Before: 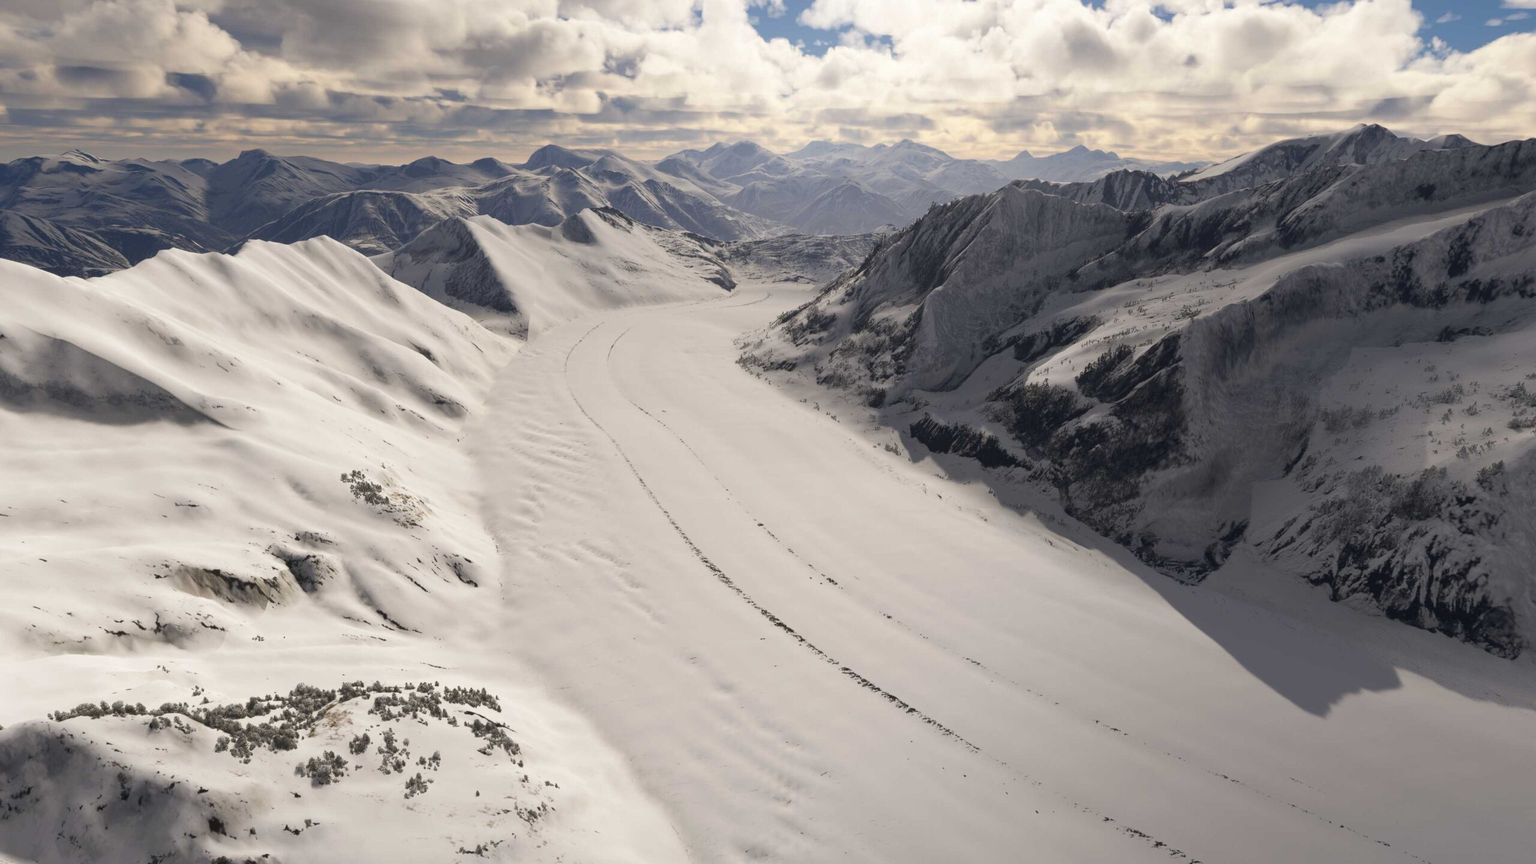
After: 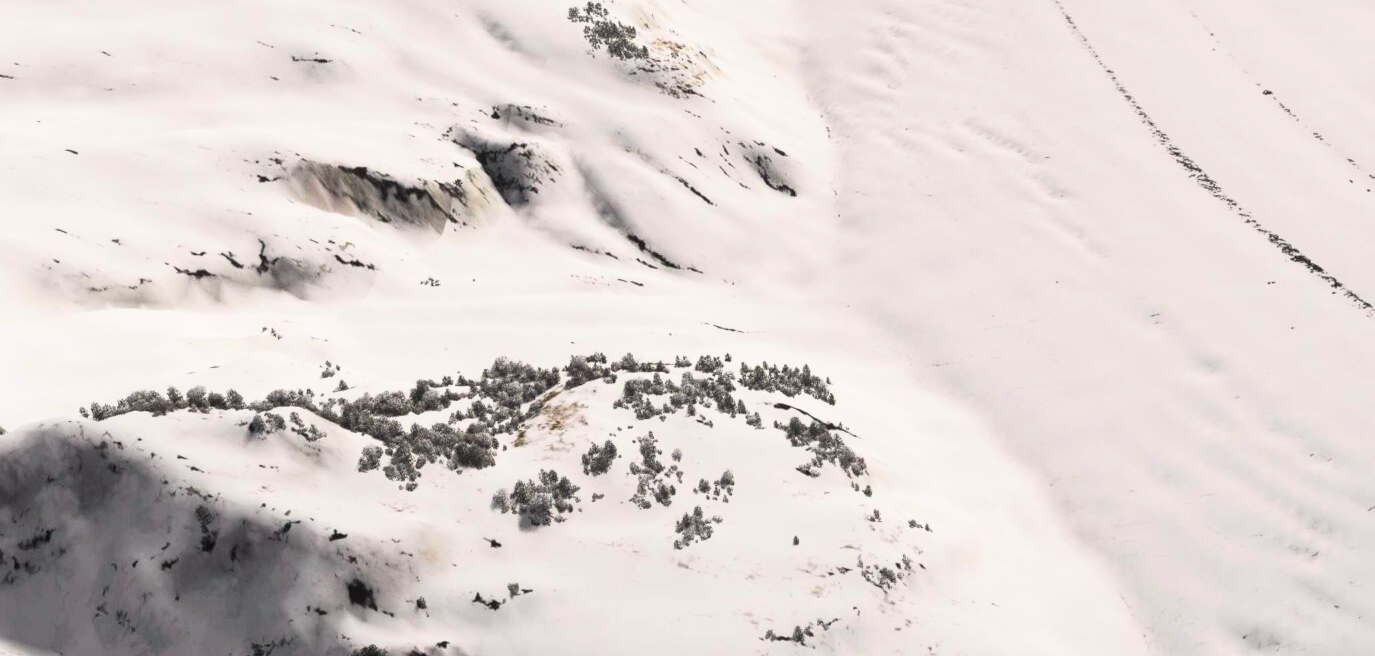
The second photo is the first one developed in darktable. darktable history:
tone curve: curves: ch0 [(0, 0) (0.051, 0.027) (0.096, 0.071) (0.241, 0.247) (0.455, 0.52) (0.594, 0.692) (0.715, 0.845) (0.84, 0.936) (1, 1)]; ch1 [(0, 0) (0.1, 0.038) (0.318, 0.243) (0.399, 0.351) (0.478, 0.469) (0.499, 0.499) (0.534, 0.549) (0.565, 0.605) (0.601, 0.644) (0.666, 0.701) (1, 1)]; ch2 [(0, 0) (0.453, 0.45) (0.479, 0.483) (0.504, 0.499) (0.52, 0.508) (0.561, 0.573) (0.592, 0.617) (0.824, 0.815) (1, 1)], color space Lab, independent channels, preserve colors none
crop and rotate: top 54.311%, right 46.262%, bottom 0.114%
